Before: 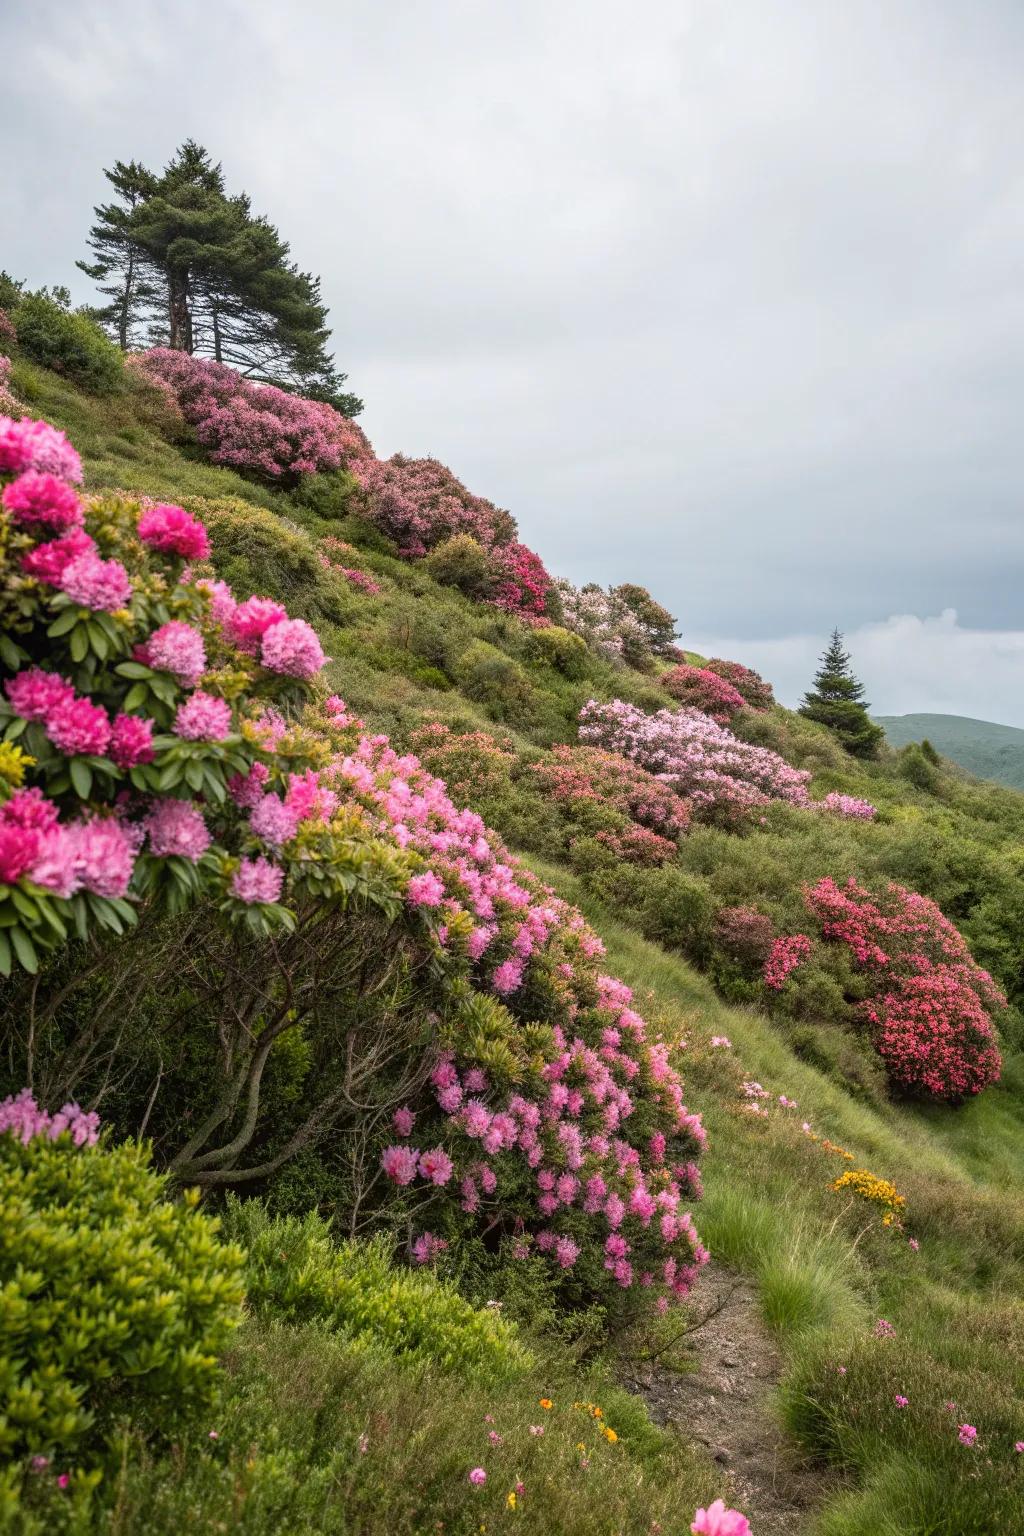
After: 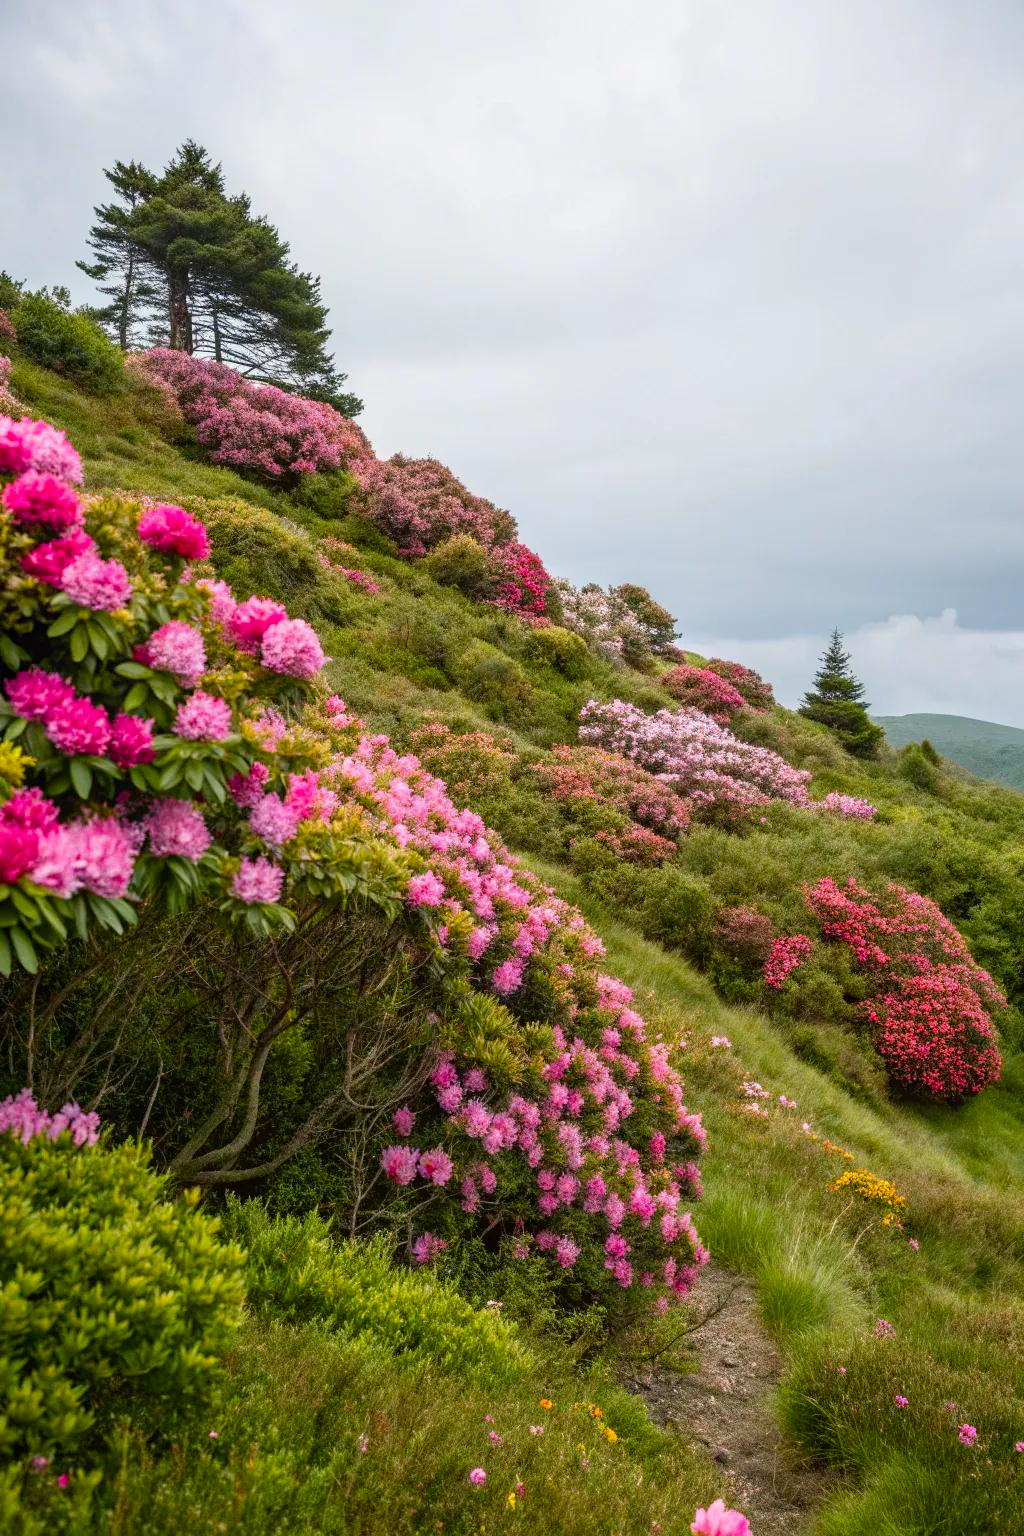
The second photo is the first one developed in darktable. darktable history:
color balance rgb: shadows lift › chroma 0.755%, shadows lift › hue 114.9°, linear chroma grading › global chroma 8.895%, perceptual saturation grading › global saturation 20%, perceptual saturation grading › highlights -24.969%, perceptual saturation grading › shadows 23.985%
